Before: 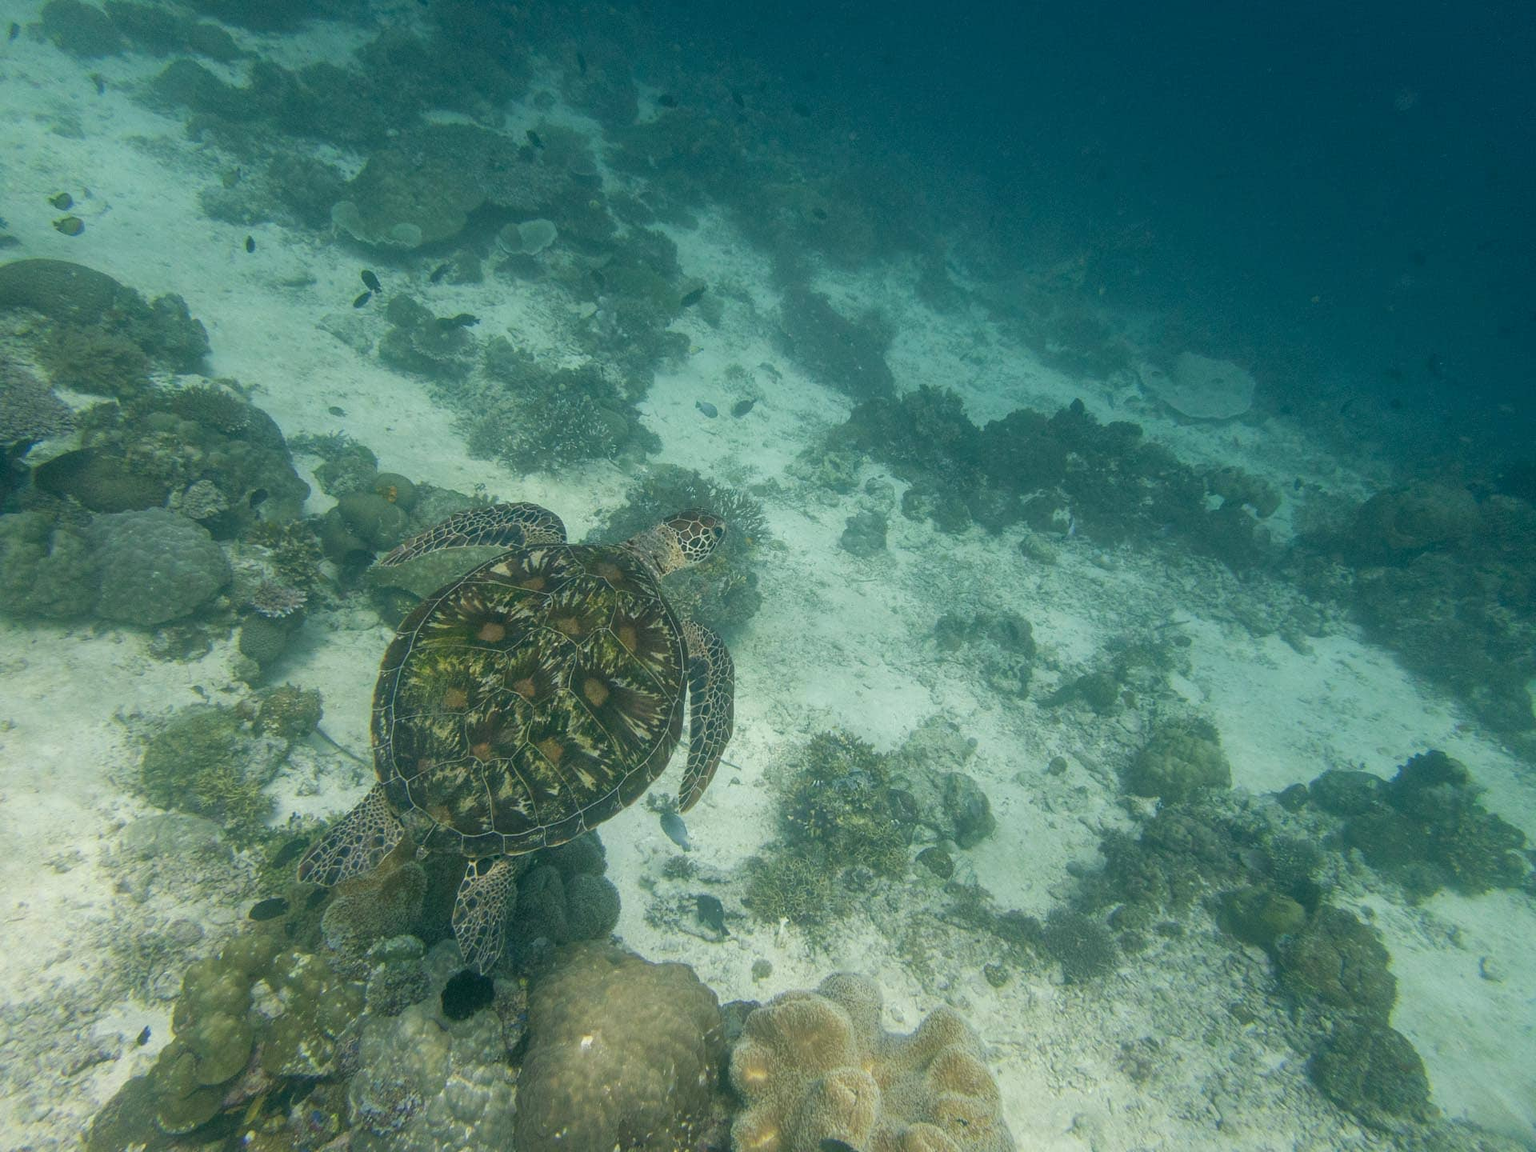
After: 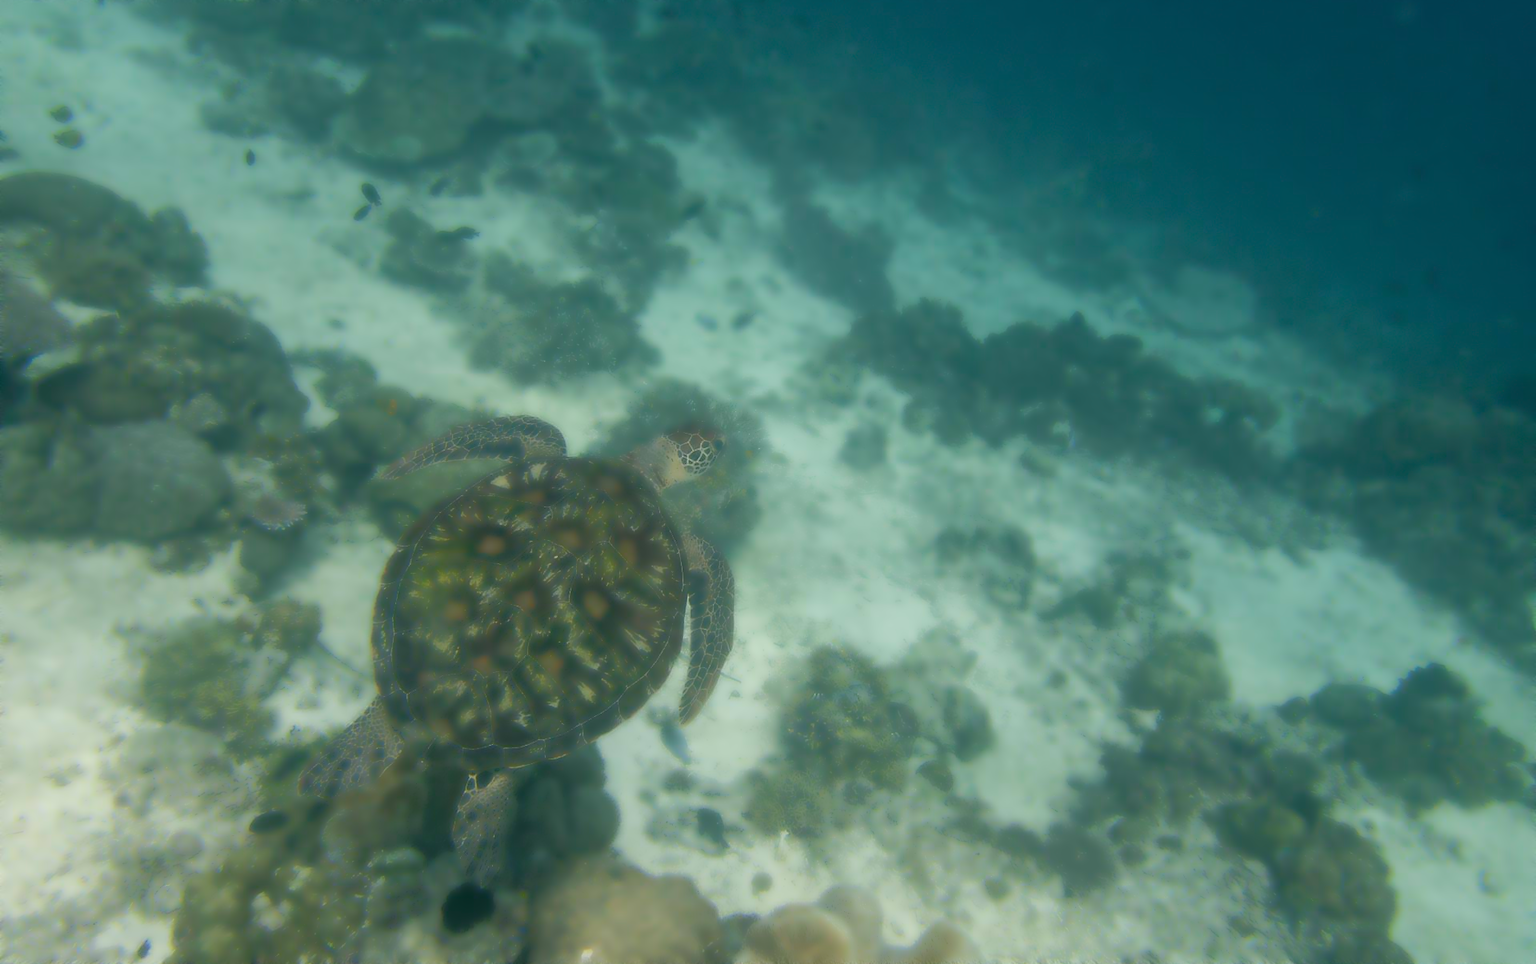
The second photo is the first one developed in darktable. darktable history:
crop: top 7.625%, bottom 8.027%
lowpass: radius 4, soften with bilateral filter, unbound 0
